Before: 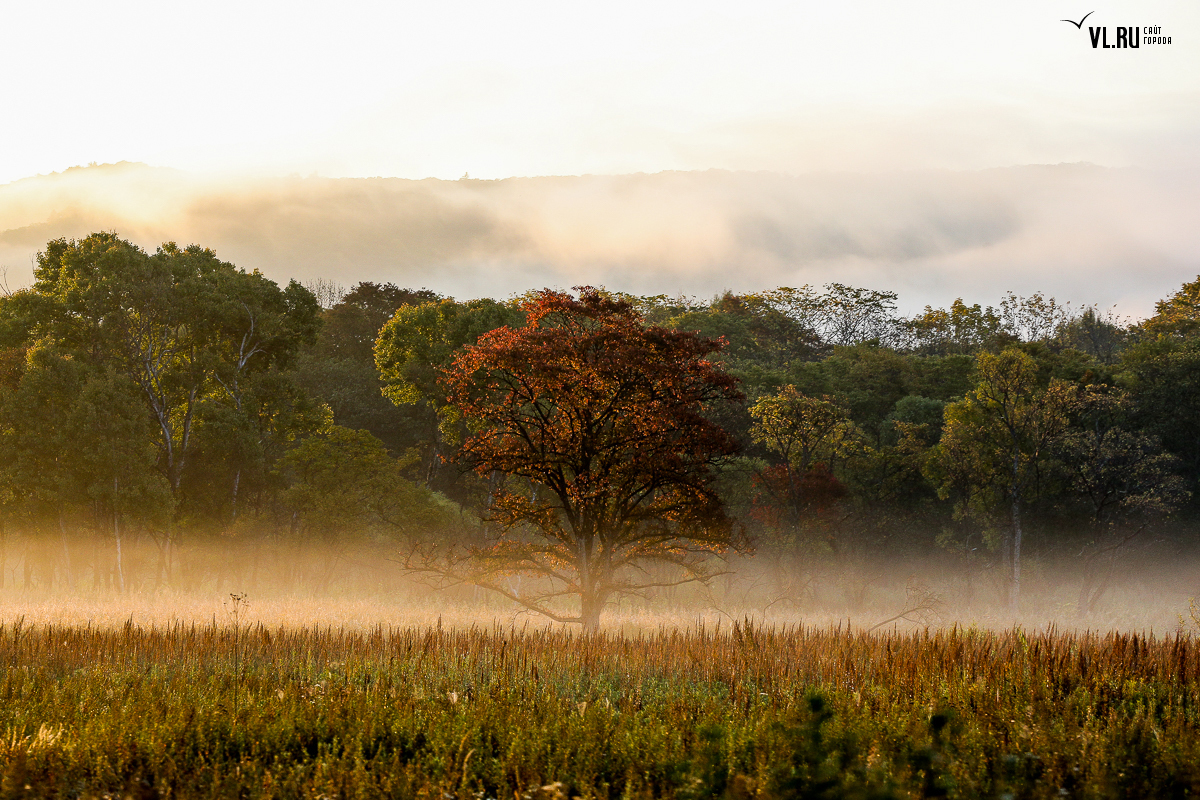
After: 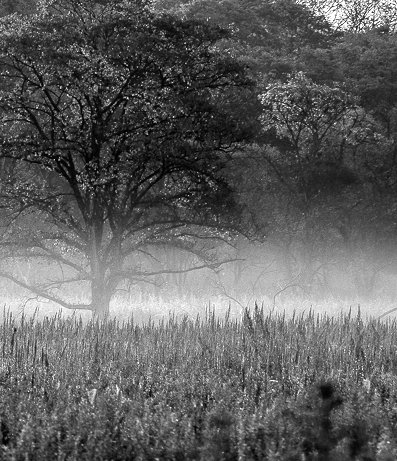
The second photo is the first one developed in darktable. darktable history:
monochrome: on, module defaults
crop: left 40.878%, top 39.176%, right 25.993%, bottom 3.081%
exposure: black level correction 0, exposure 0.7 EV, compensate exposure bias true, compensate highlight preservation false
